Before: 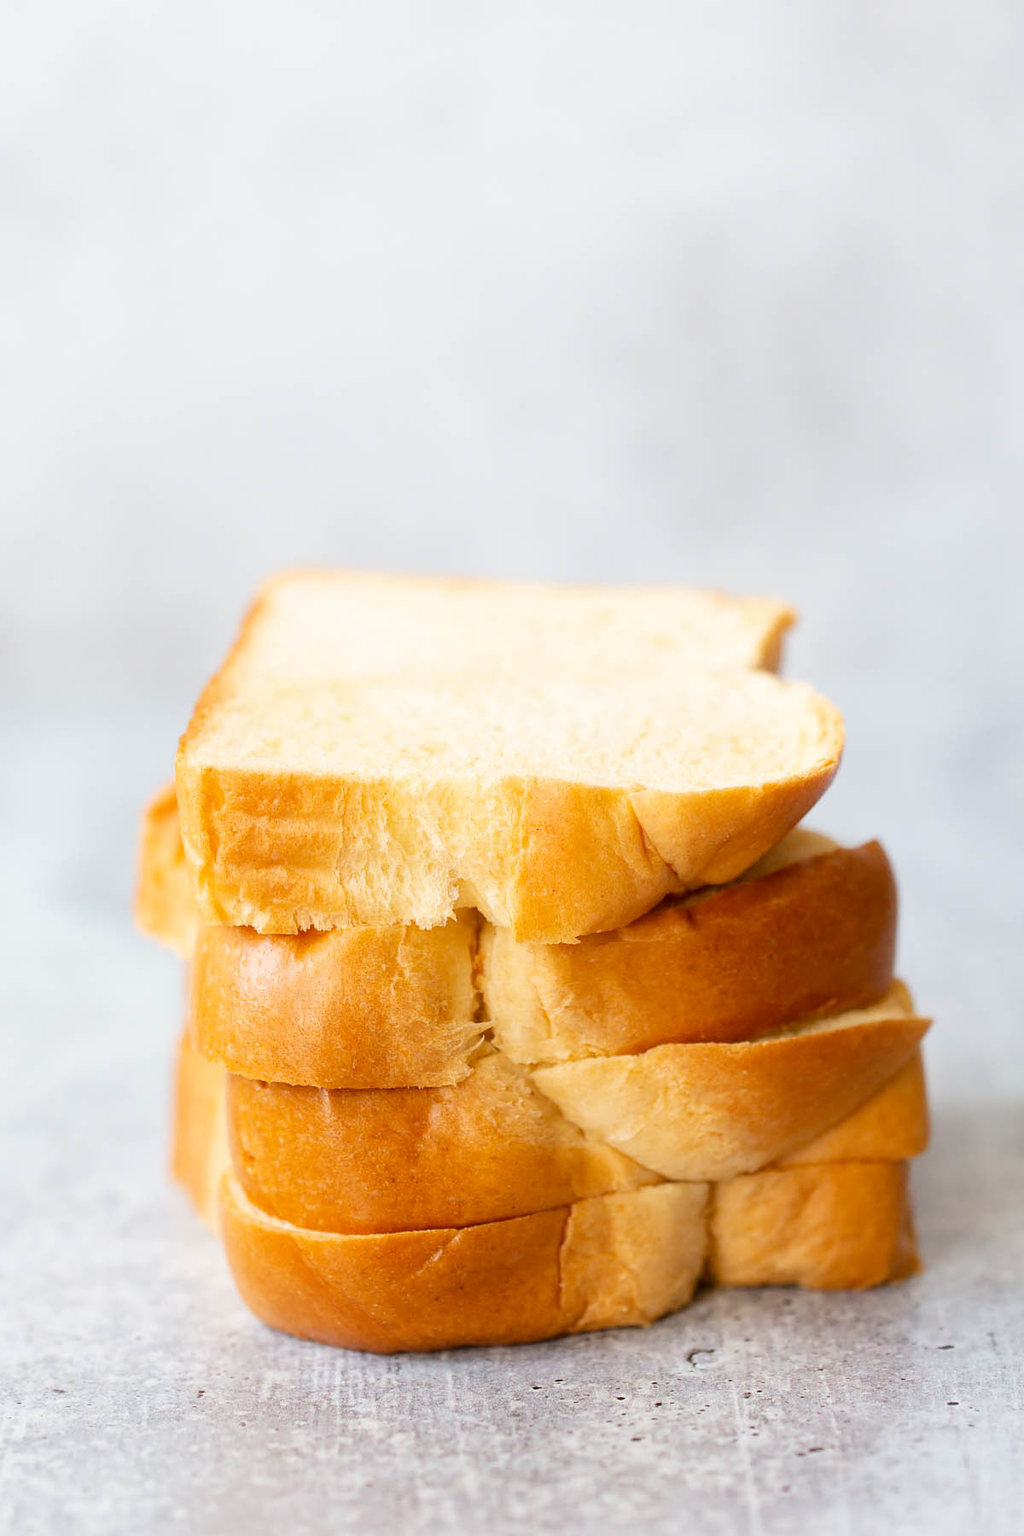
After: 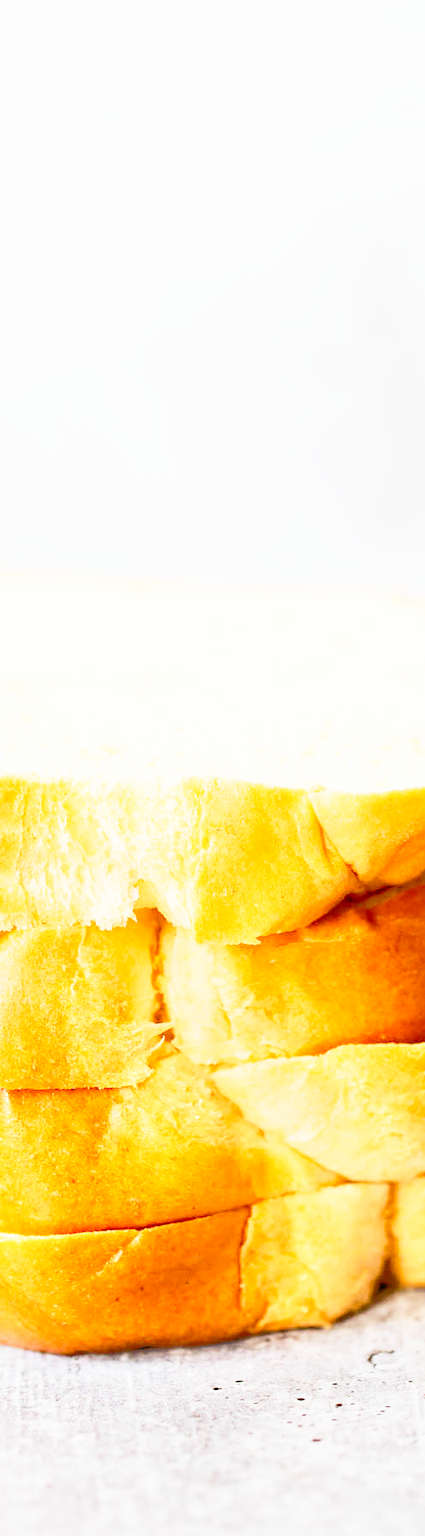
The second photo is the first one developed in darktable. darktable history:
crop: left 31.257%, right 27.181%
exposure: black level correction 0, exposure 0.3 EV, compensate exposure bias true, compensate highlight preservation false
sharpen: radius 2.898, amount 0.857, threshold 47.133
tone equalizer: -7 EV -0.662 EV, -6 EV 1.01 EV, -5 EV -0.469 EV, -4 EV 0.408 EV, -3 EV 0.438 EV, -2 EV 0.121 EV, -1 EV -0.132 EV, +0 EV -0.392 EV
base curve: curves: ch0 [(0, 0) (0.012, 0.01) (0.073, 0.168) (0.31, 0.711) (0.645, 0.957) (1, 1)], preserve colors none
